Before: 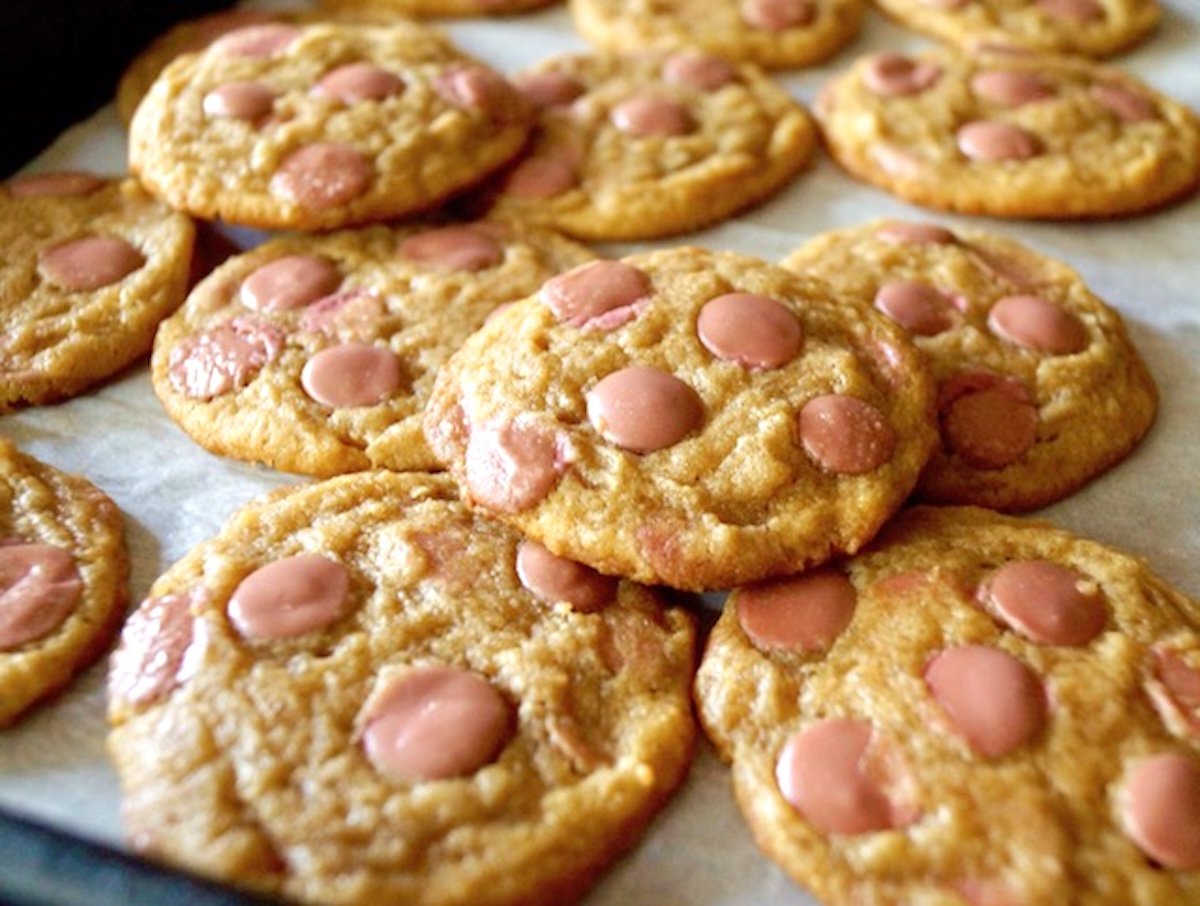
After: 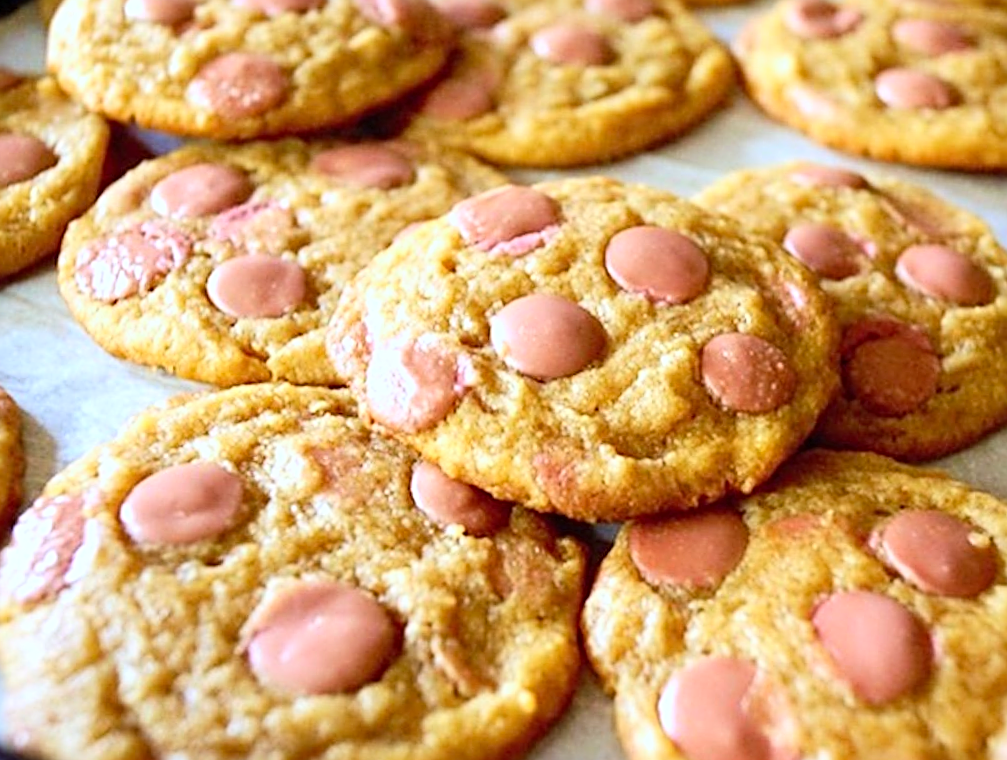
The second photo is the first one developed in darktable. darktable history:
white balance: red 0.954, blue 1.079
crop and rotate: angle -3.27°, left 5.211%, top 5.211%, right 4.607%, bottom 4.607%
contrast brightness saturation: contrast 0.2, brightness 0.16, saturation 0.22
sharpen: radius 2.676, amount 0.669
